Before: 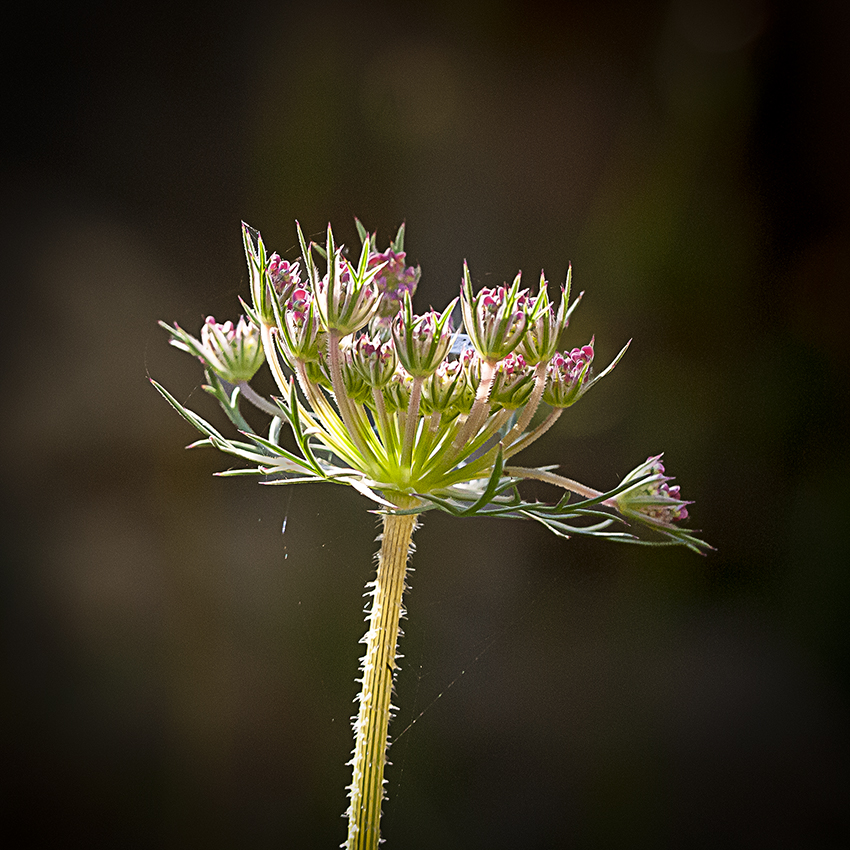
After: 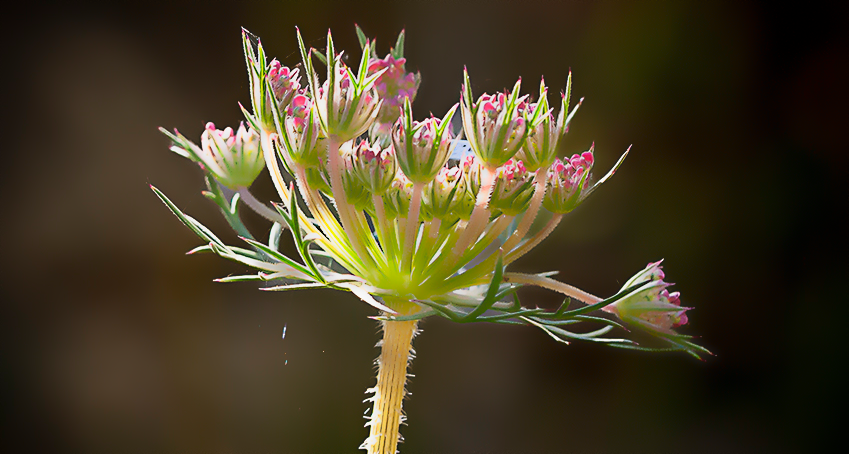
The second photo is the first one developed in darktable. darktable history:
crop and rotate: top 23.043%, bottom 23.437%
lowpass: radius 4, soften with bilateral filter, unbound 0
